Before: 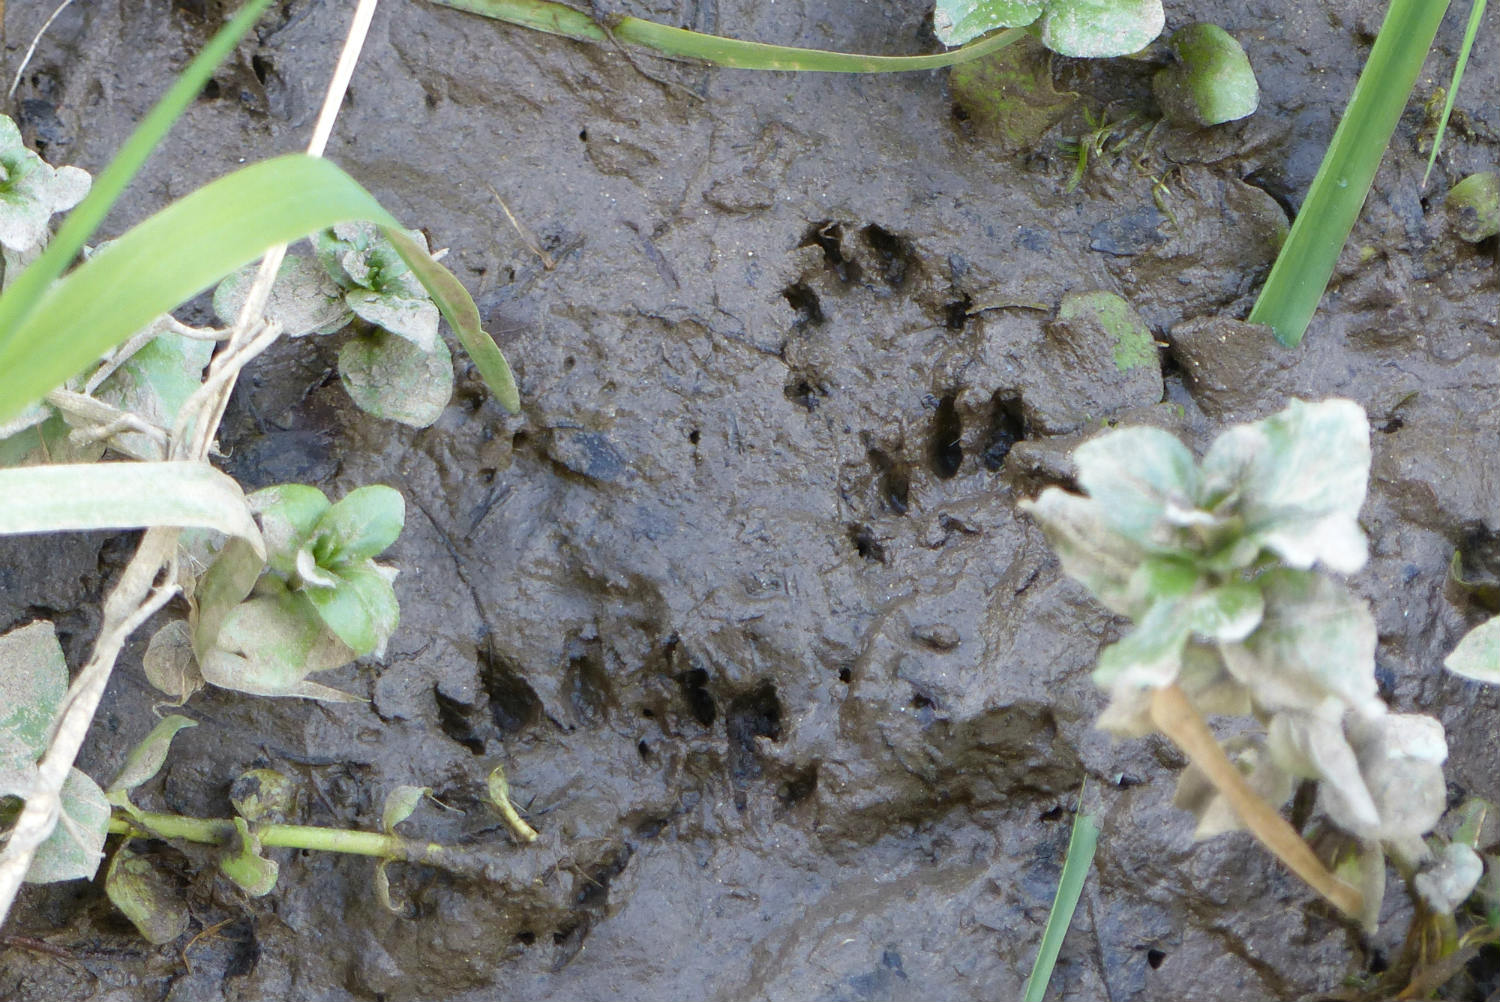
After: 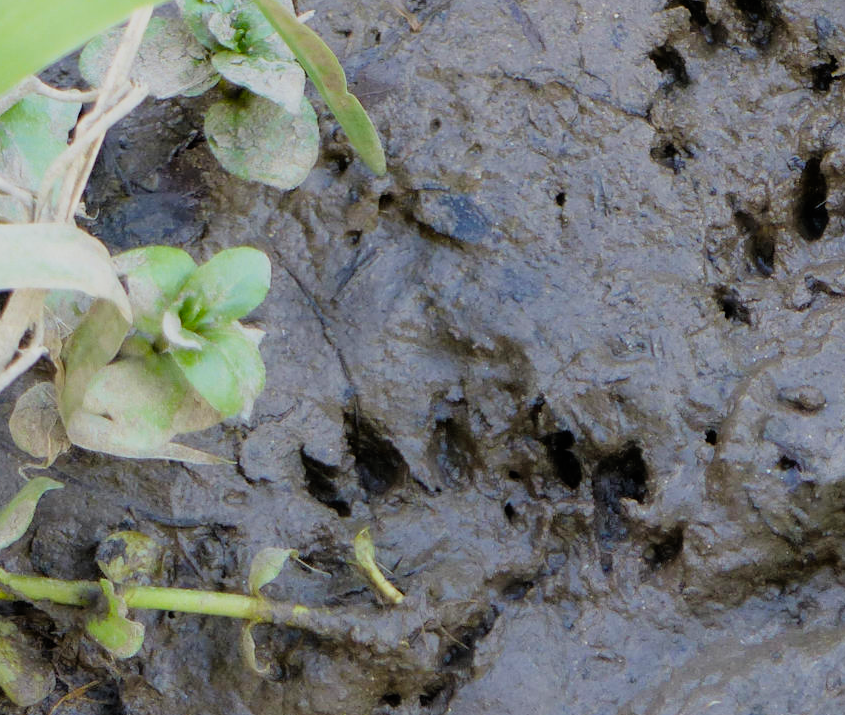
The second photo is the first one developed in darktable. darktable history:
crop: left 8.966%, top 23.852%, right 34.699%, bottom 4.703%
filmic rgb: black relative exposure -7.75 EV, white relative exposure 4.4 EV, threshold 3 EV, hardness 3.76, latitude 38.11%, contrast 0.966, highlights saturation mix 10%, shadows ↔ highlights balance 4.59%, color science v4 (2020), enable highlight reconstruction true
